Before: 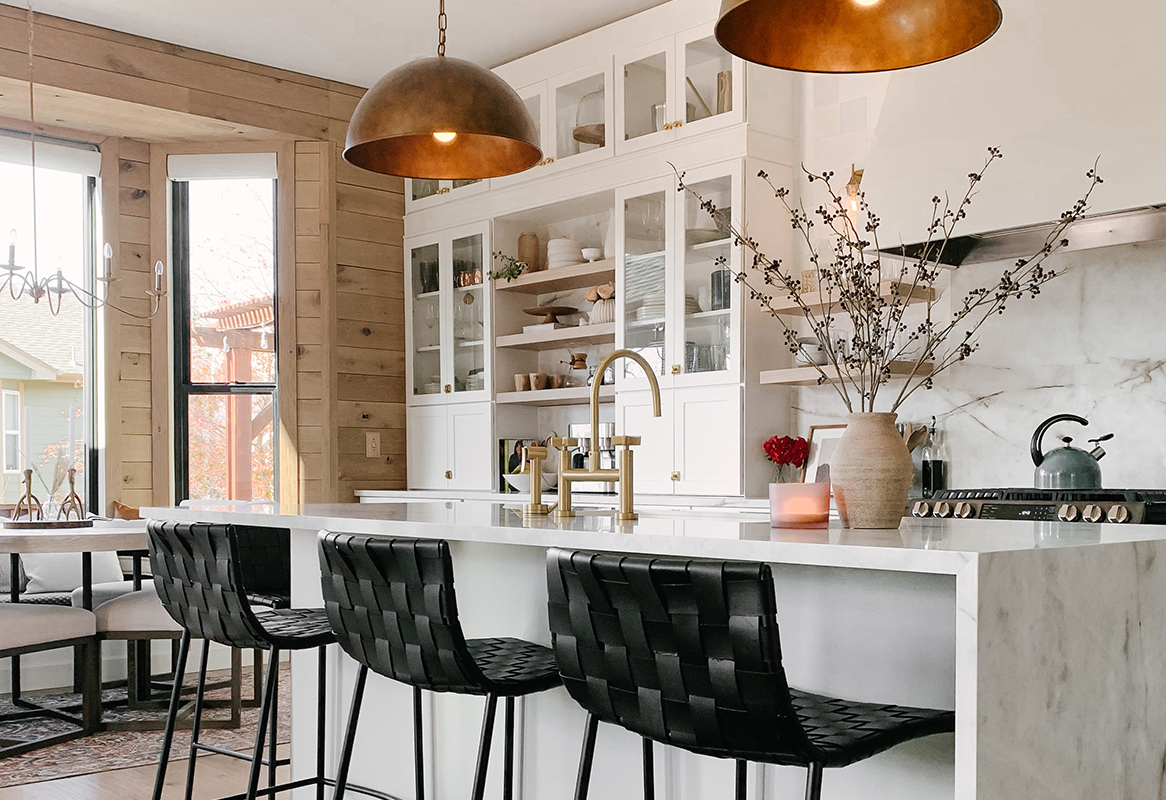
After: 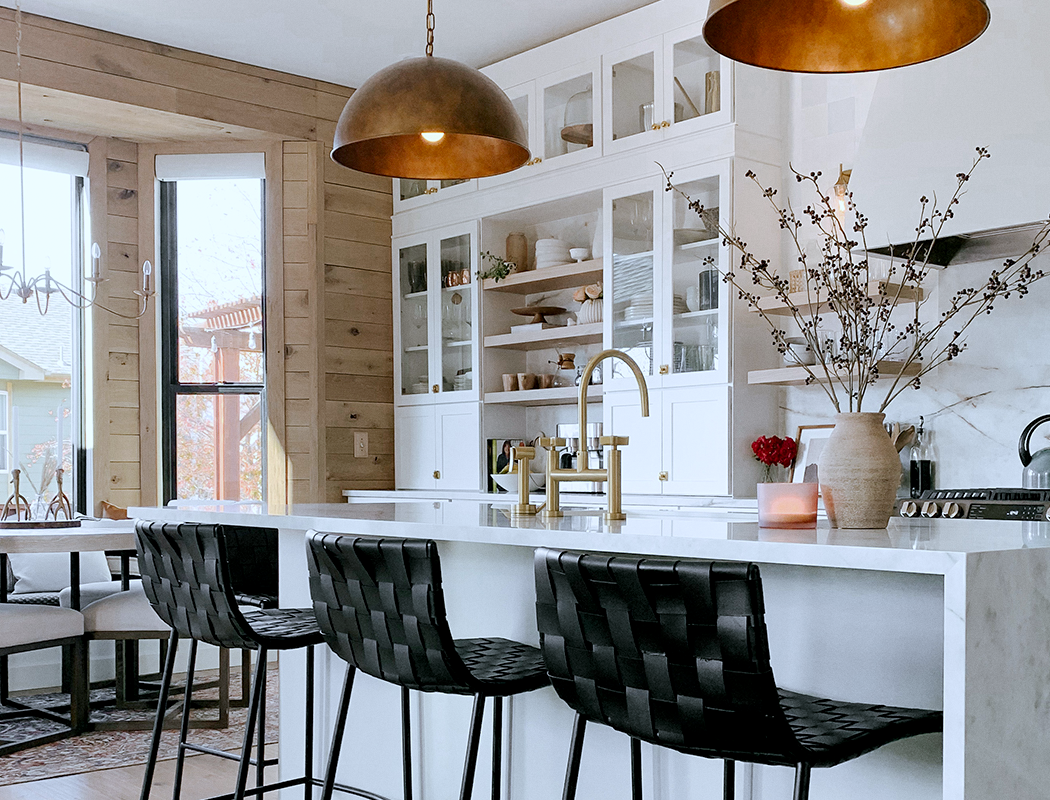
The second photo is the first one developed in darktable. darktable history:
white balance: red 0.924, blue 1.095
exposure: black level correction 0.004, exposure 0.014 EV, compensate highlight preservation false
grain: coarseness 14.57 ISO, strength 8.8%
crop and rotate: left 1.088%, right 8.807%
tone equalizer: -8 EV -0.55 EV
